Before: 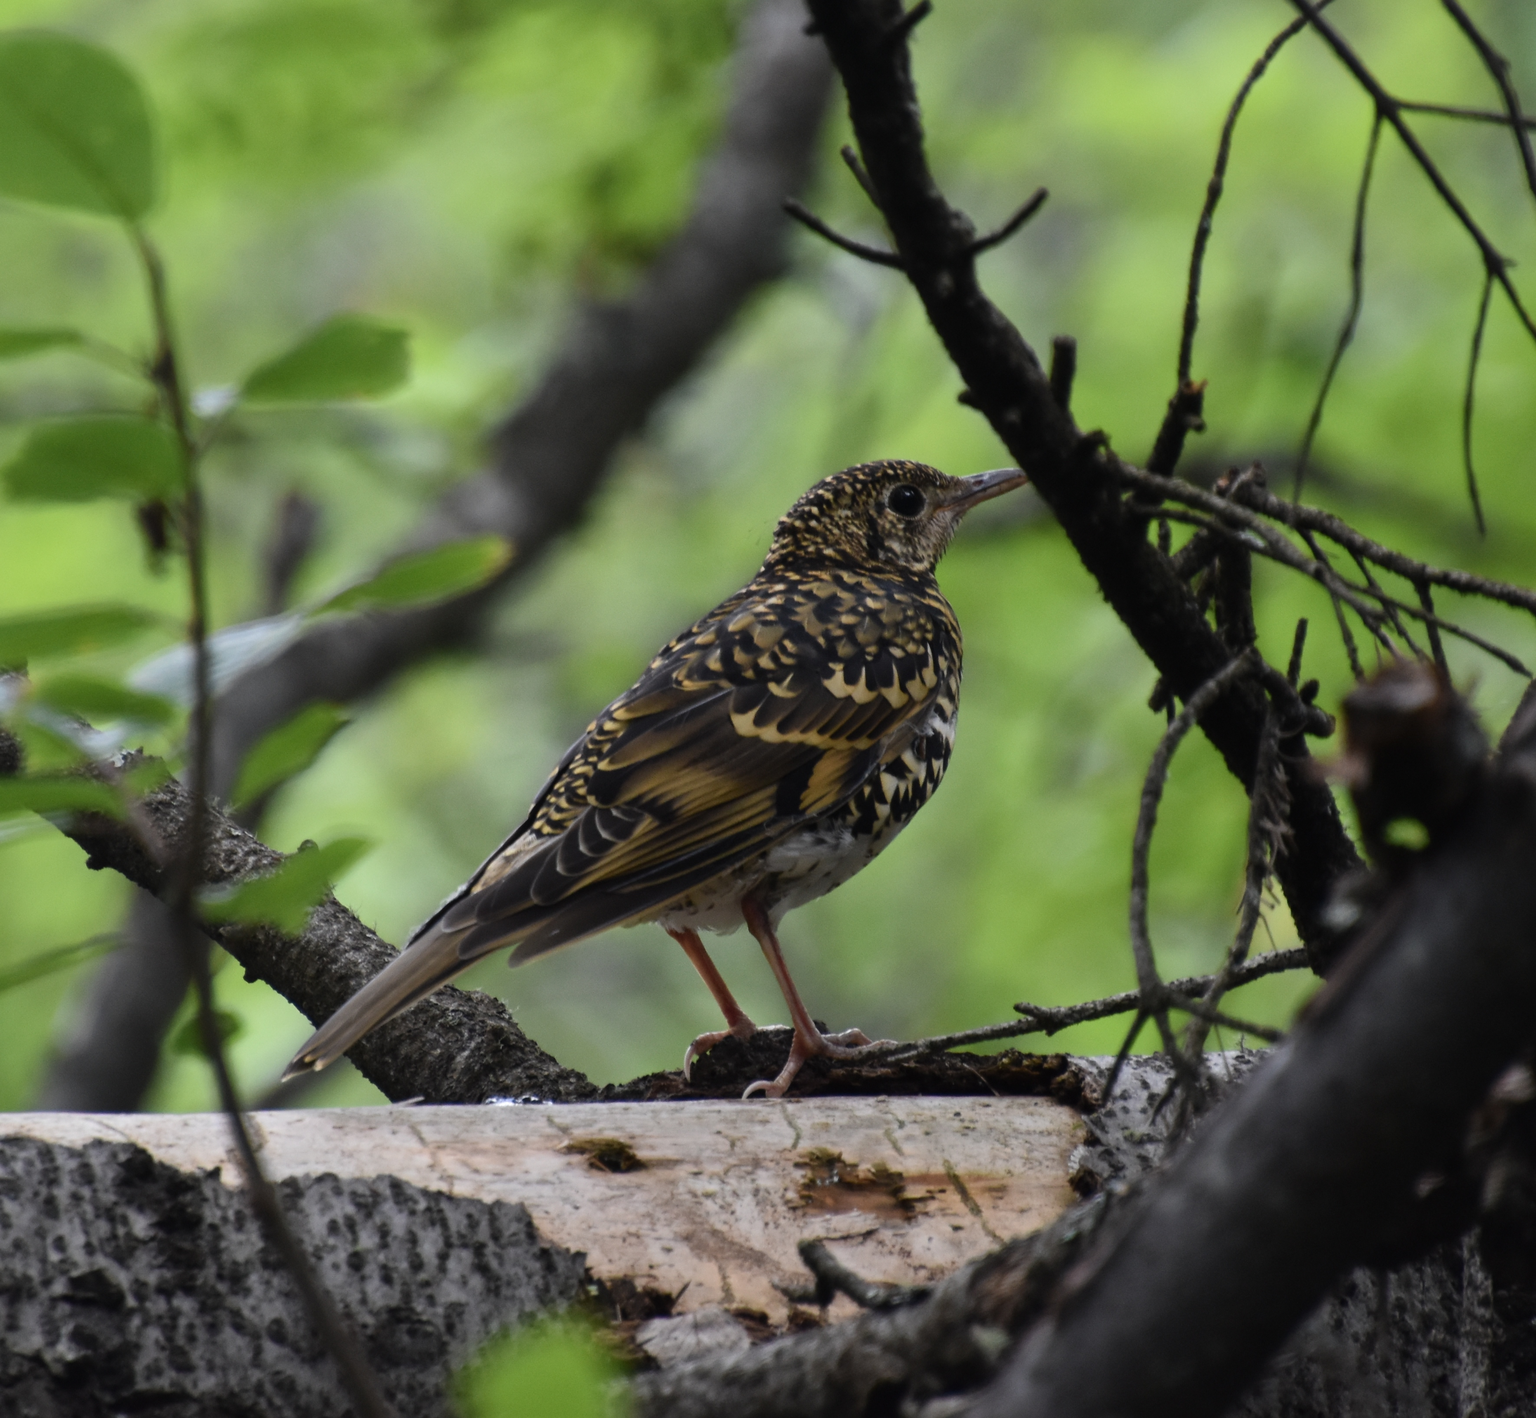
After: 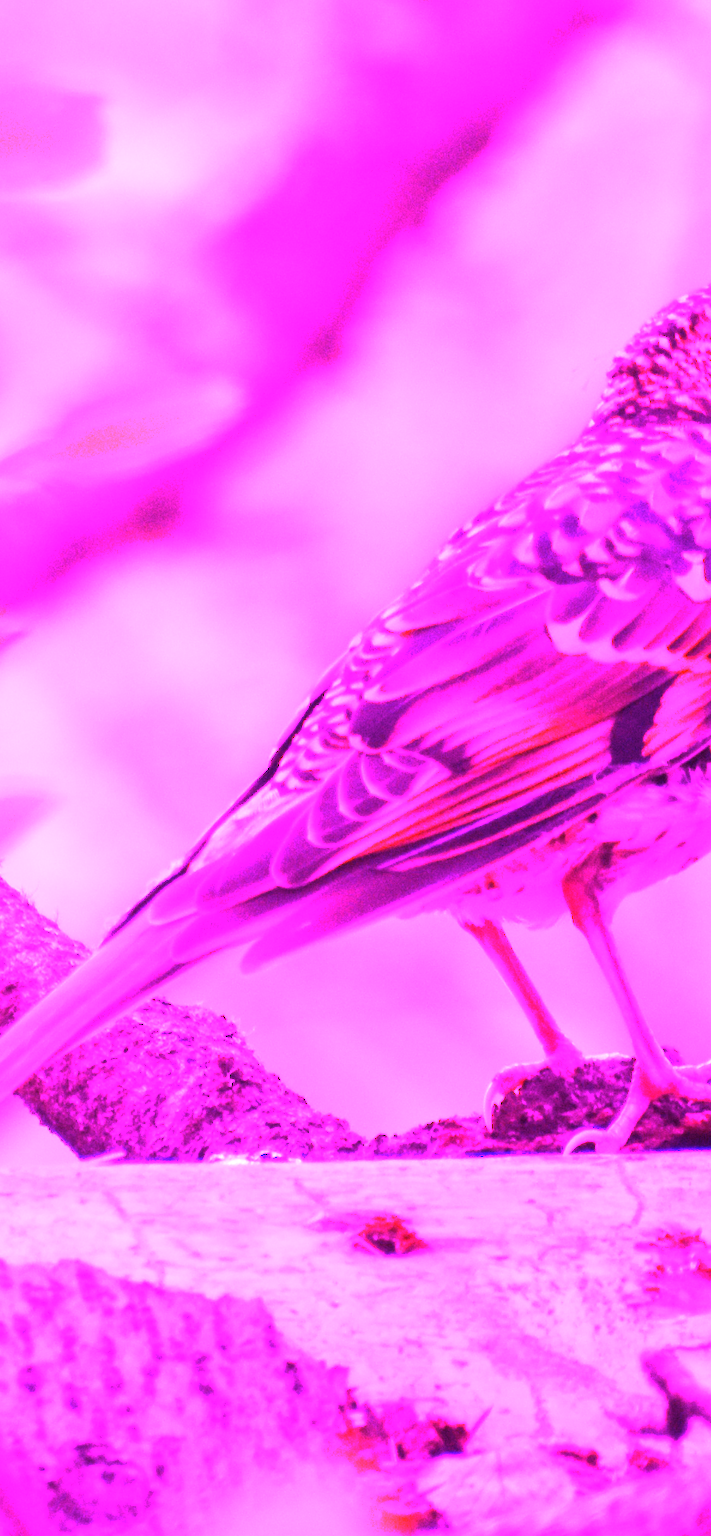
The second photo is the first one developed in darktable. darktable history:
crop and rotate: left 21.77%, top 18.528%, right 44.676%, bottom 2.997%
white balance: red 8, blue 8
